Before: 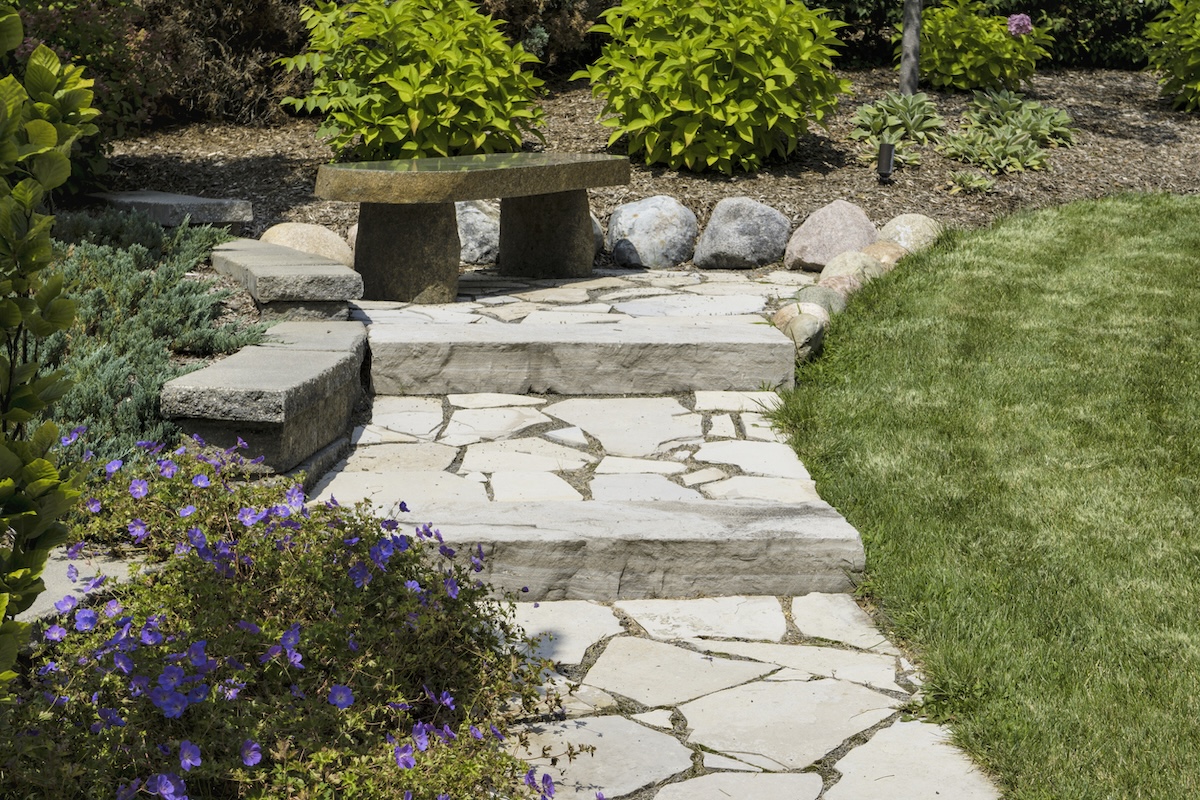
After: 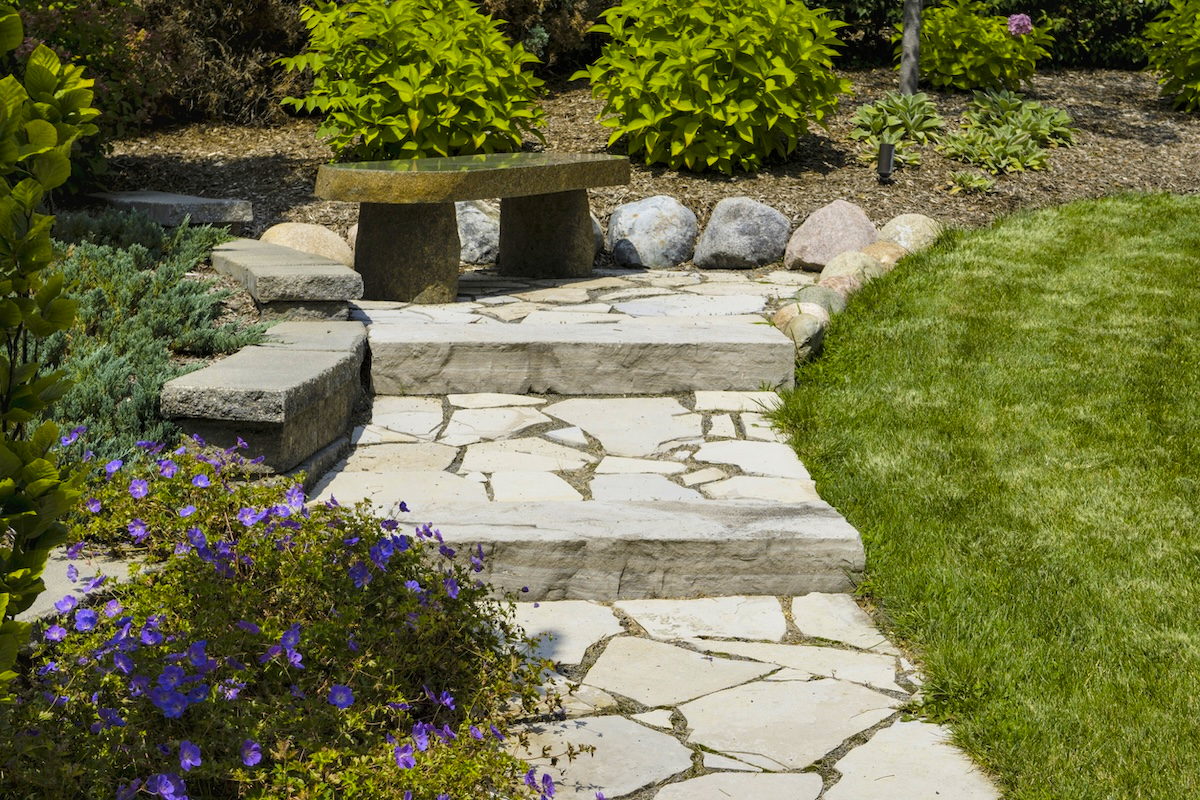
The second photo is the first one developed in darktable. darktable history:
color balance rgb: shadows lift › luminance -9.2%, perceptual saturation grading › global saturation 25.662%, global vibrance 27.875%
